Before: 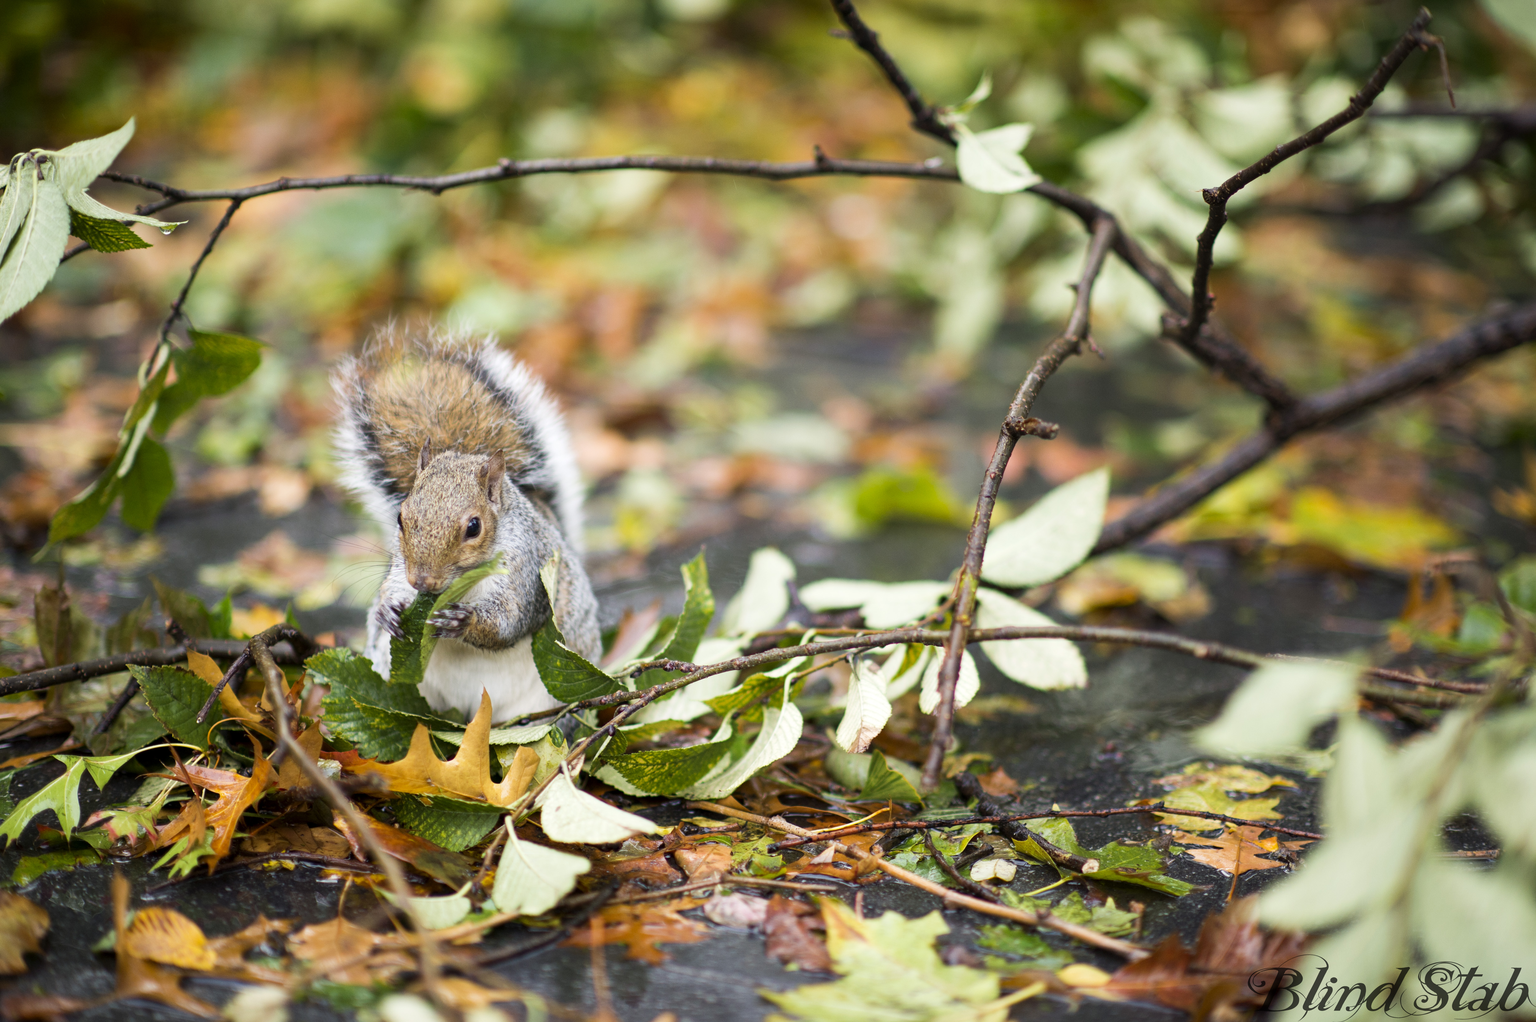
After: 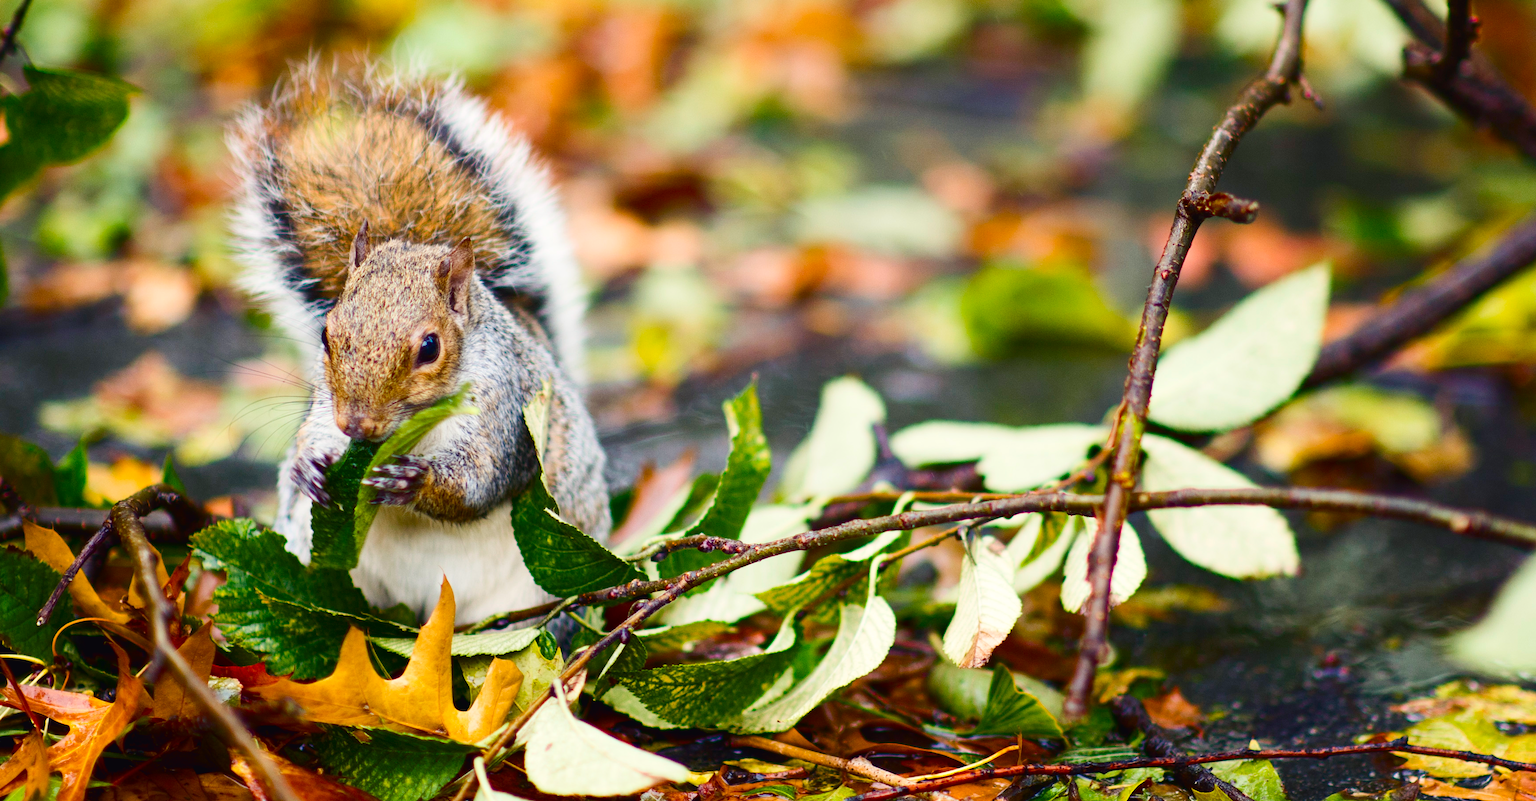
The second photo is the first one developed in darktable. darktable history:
color balance rgb: shadows lift › chroma 3%, shadows lift › hue 280.8°, power › hue 330°, highlights gain › chroma 3%, highlights gain › hue 75.6°, global offset › luminance 0.7%, perceptual saturation grading › global saturation 20%, perceptual saturation grading › highlights -25%, perceptual saturation grading › shadows 50%, global vibrance 20.33%
crop: left 11.123%, top 27.61%, right 18.3%, bottom 17.034%
contrast brightness saturation: contrast 0.19, brightness -0.11, saturation 0.21
white balance: red 0.98, blue 1.034
